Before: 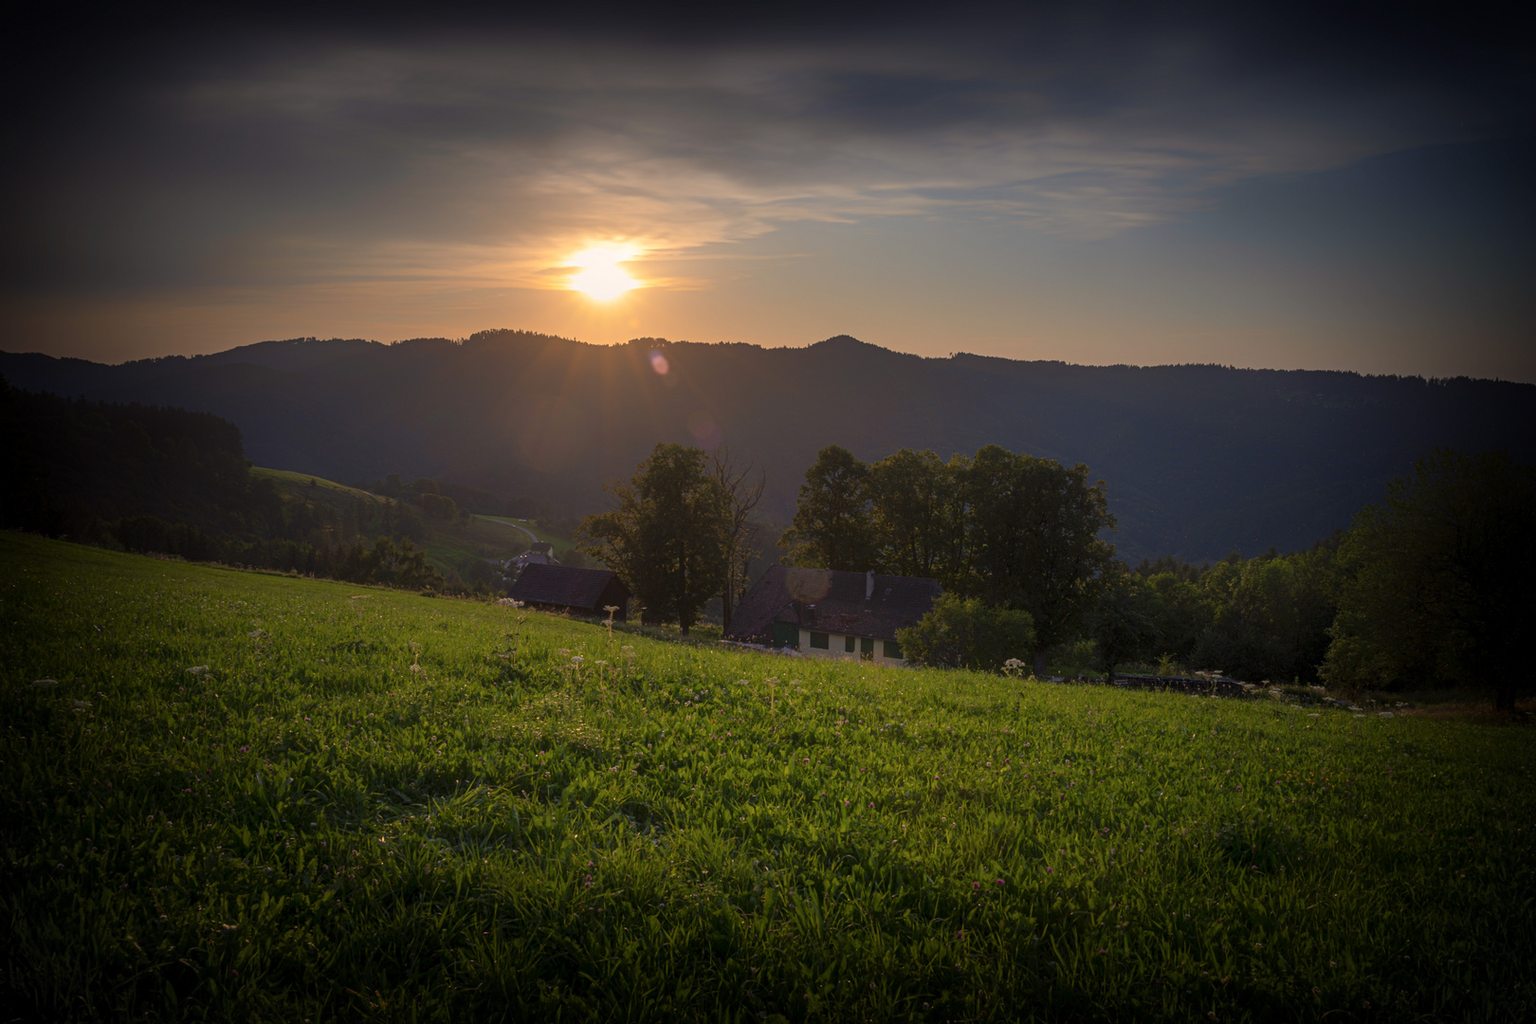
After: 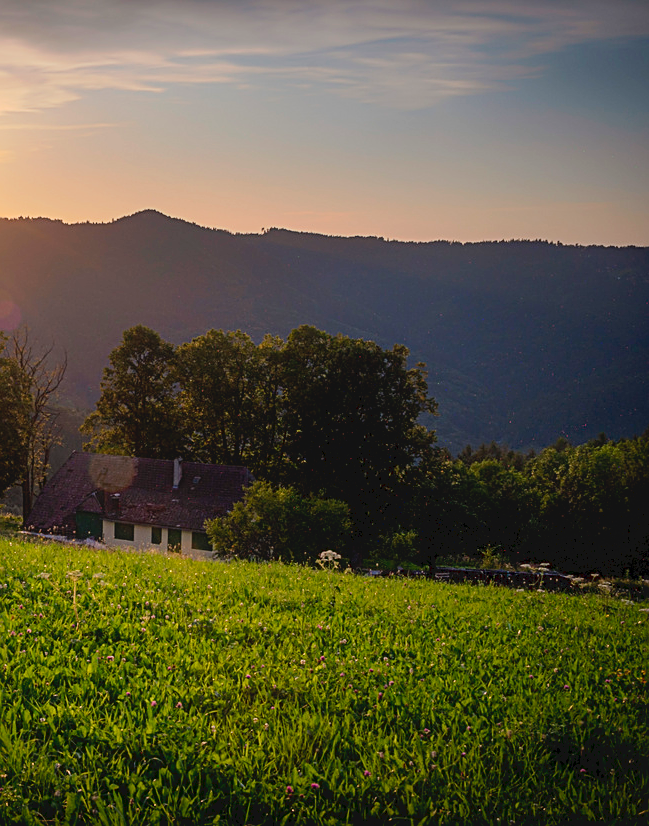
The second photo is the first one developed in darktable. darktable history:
sharpen: on, module defaults
tone curve: curves: ch0 [(0, 0) (0.003, 0.059) (0.011, 0.059) (0.025, 0.057) (0.044, 0.055) (0.069, 0.057) (0.1, 0.083) (0.136, 0.128) (0.177, 0.185) (0.224, 0.242) (0.277, 0.308) (0.335, 0.383) (0.399, 0.468) (0.468, 0.547) (0.543, 0.632) (0.623, 0.71) (0.709, 0.801) (0.801, 0.859) (0.898, 0.922) (1, 1)], preserve colors none
crop: left 45.721%, top 13.393%, right 14.118%, bottom 10.01%
contrast brightness saturation: contrast 0.05, brightness 0.06, saturation 0.01
